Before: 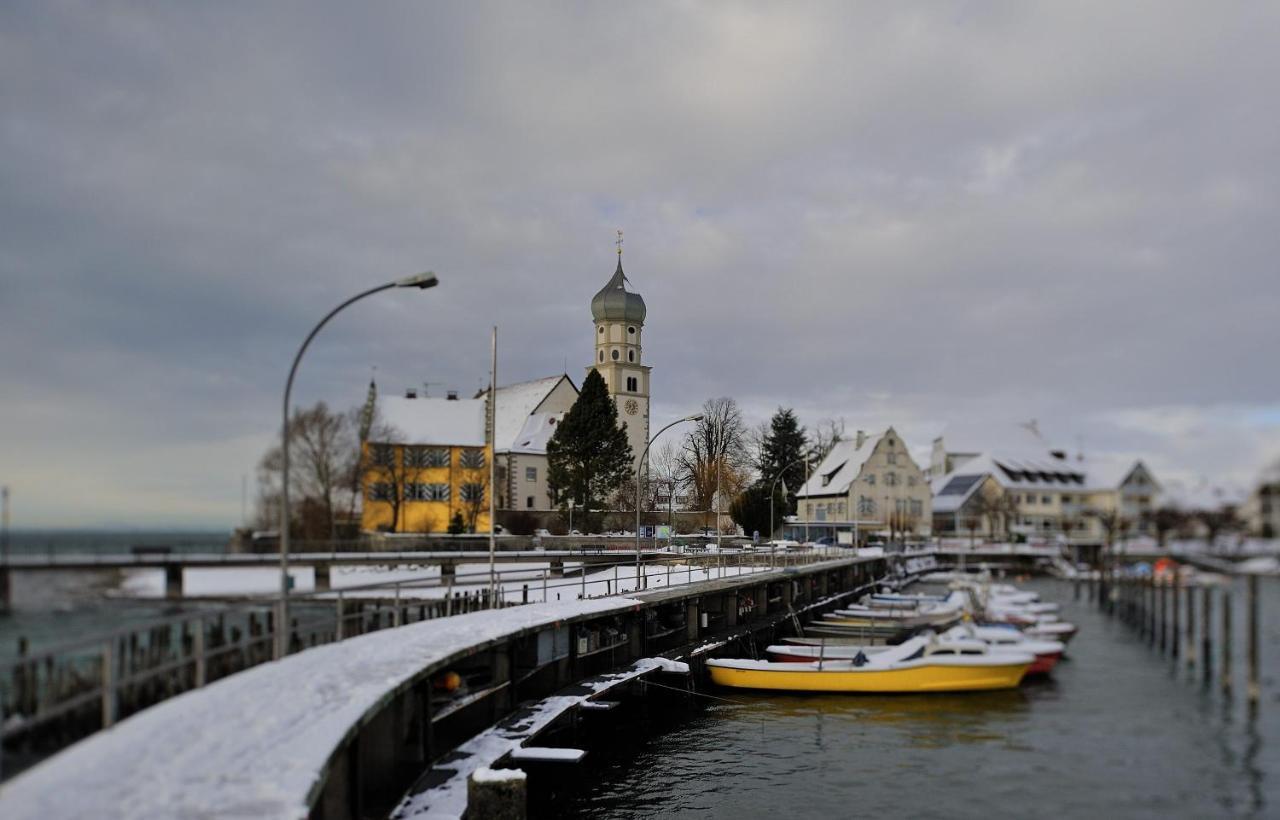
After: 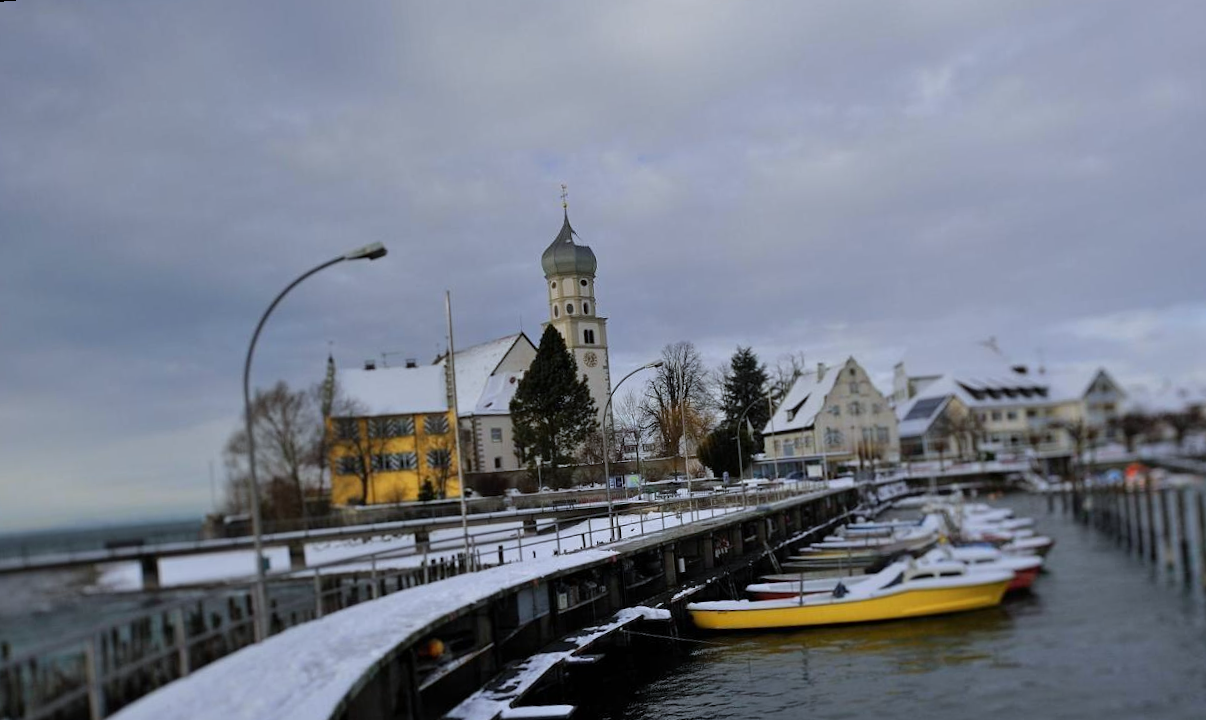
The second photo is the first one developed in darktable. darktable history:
crop and rotate: left 0.614%, top 0.179%, bottom 0.309%
white balance: red 0.954, blue 1.079
rotate and perspective: rotation -5°, crop left 0.05, crop right 0.952, crop top 0.11, crop bottom 0.89
